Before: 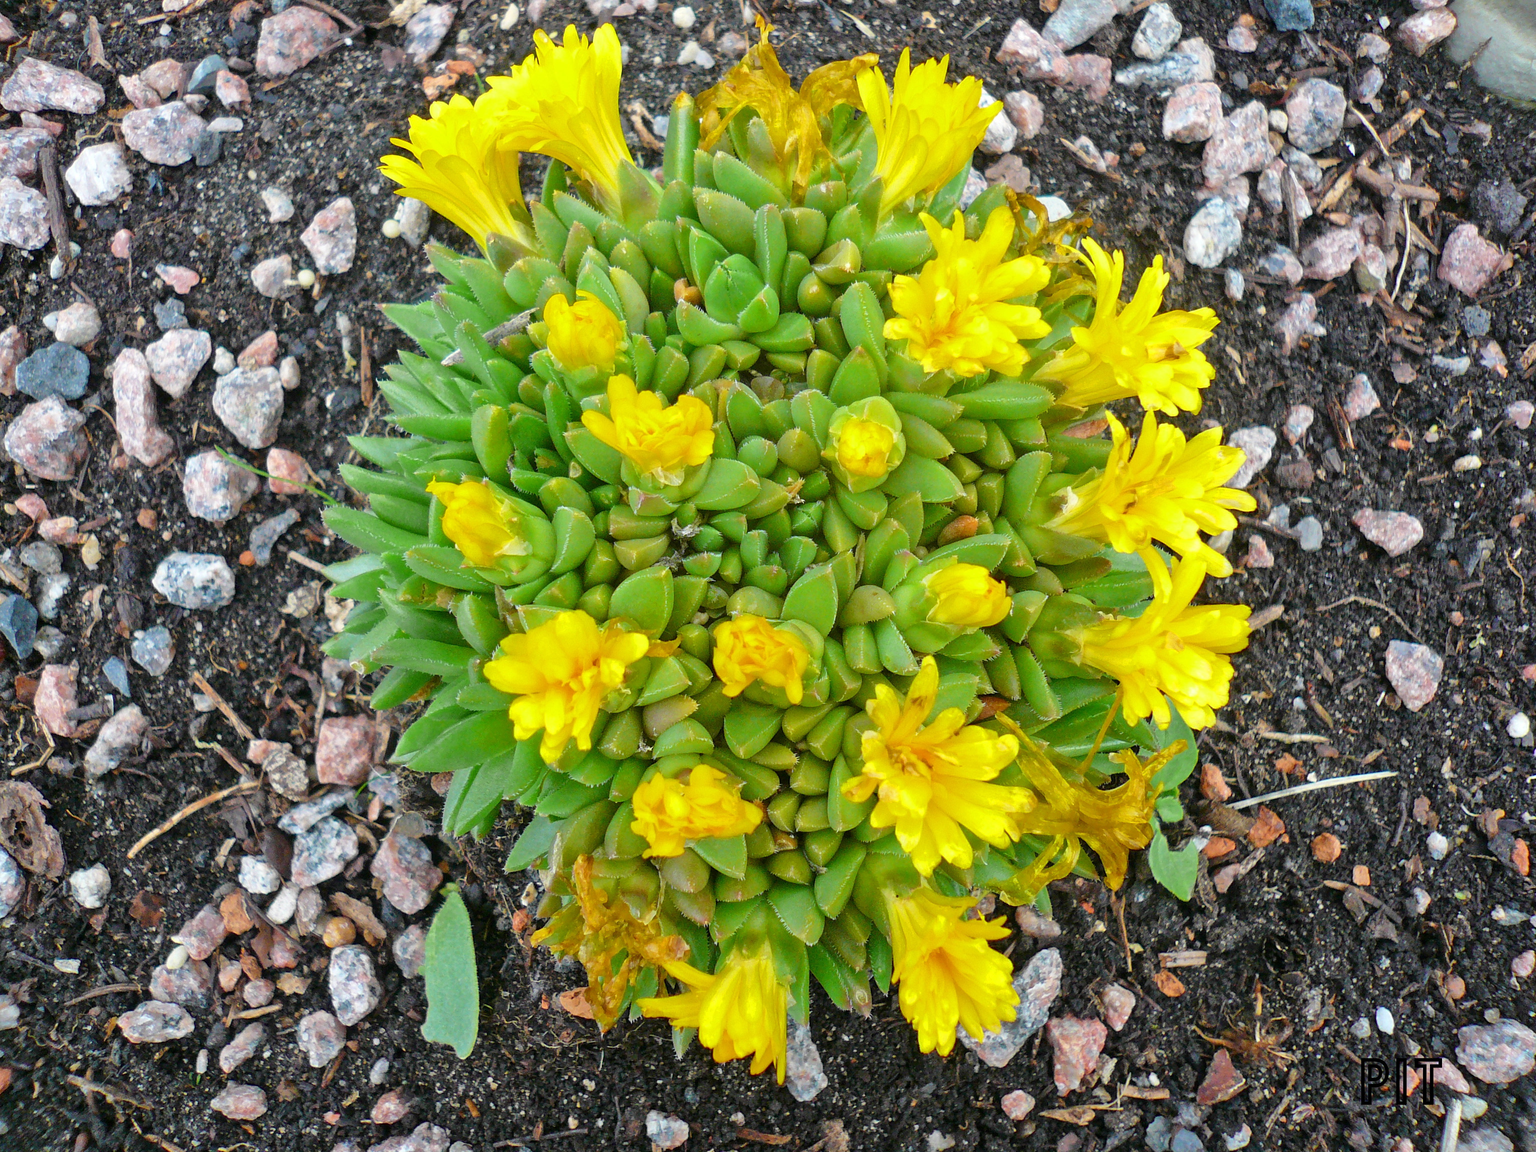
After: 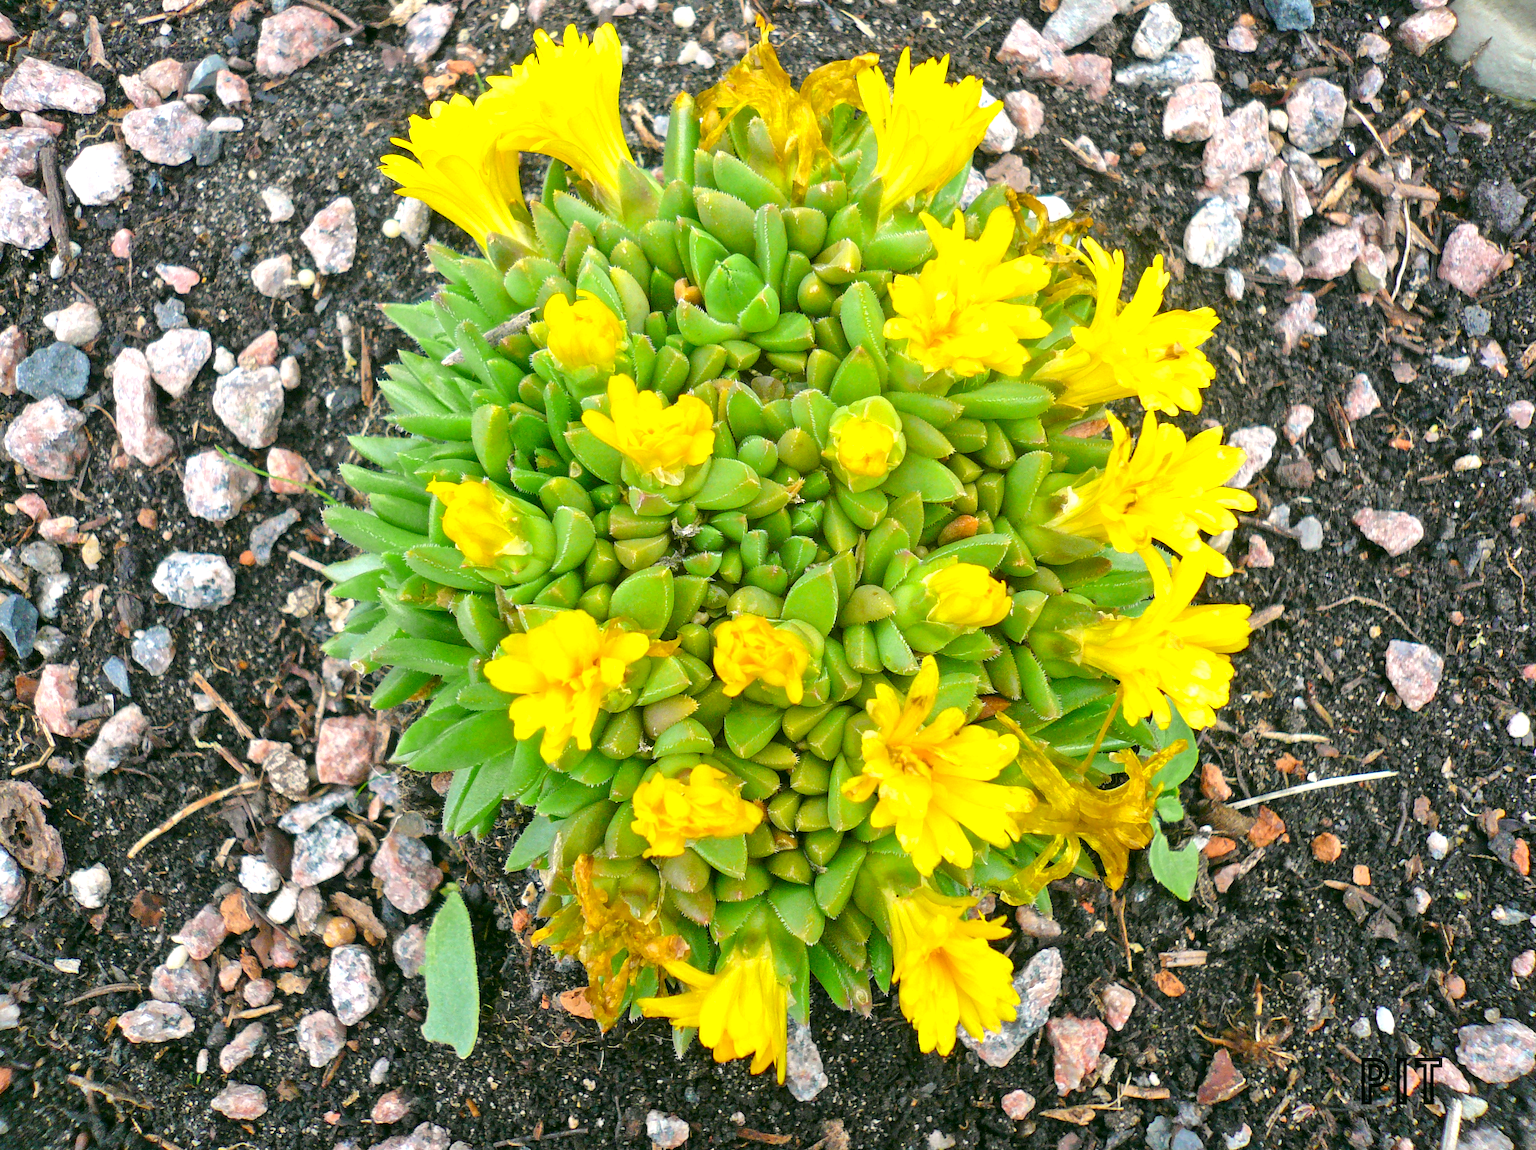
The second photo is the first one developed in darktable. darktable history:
crop: top 0.05%, bottom 0.098%
exposure: exposure 0.485 EV, compensate highlight preservation false
color correction: highlights a* 4.02, highlights b* 4.98, shadows a* -7.55, shadows b* 4.98
